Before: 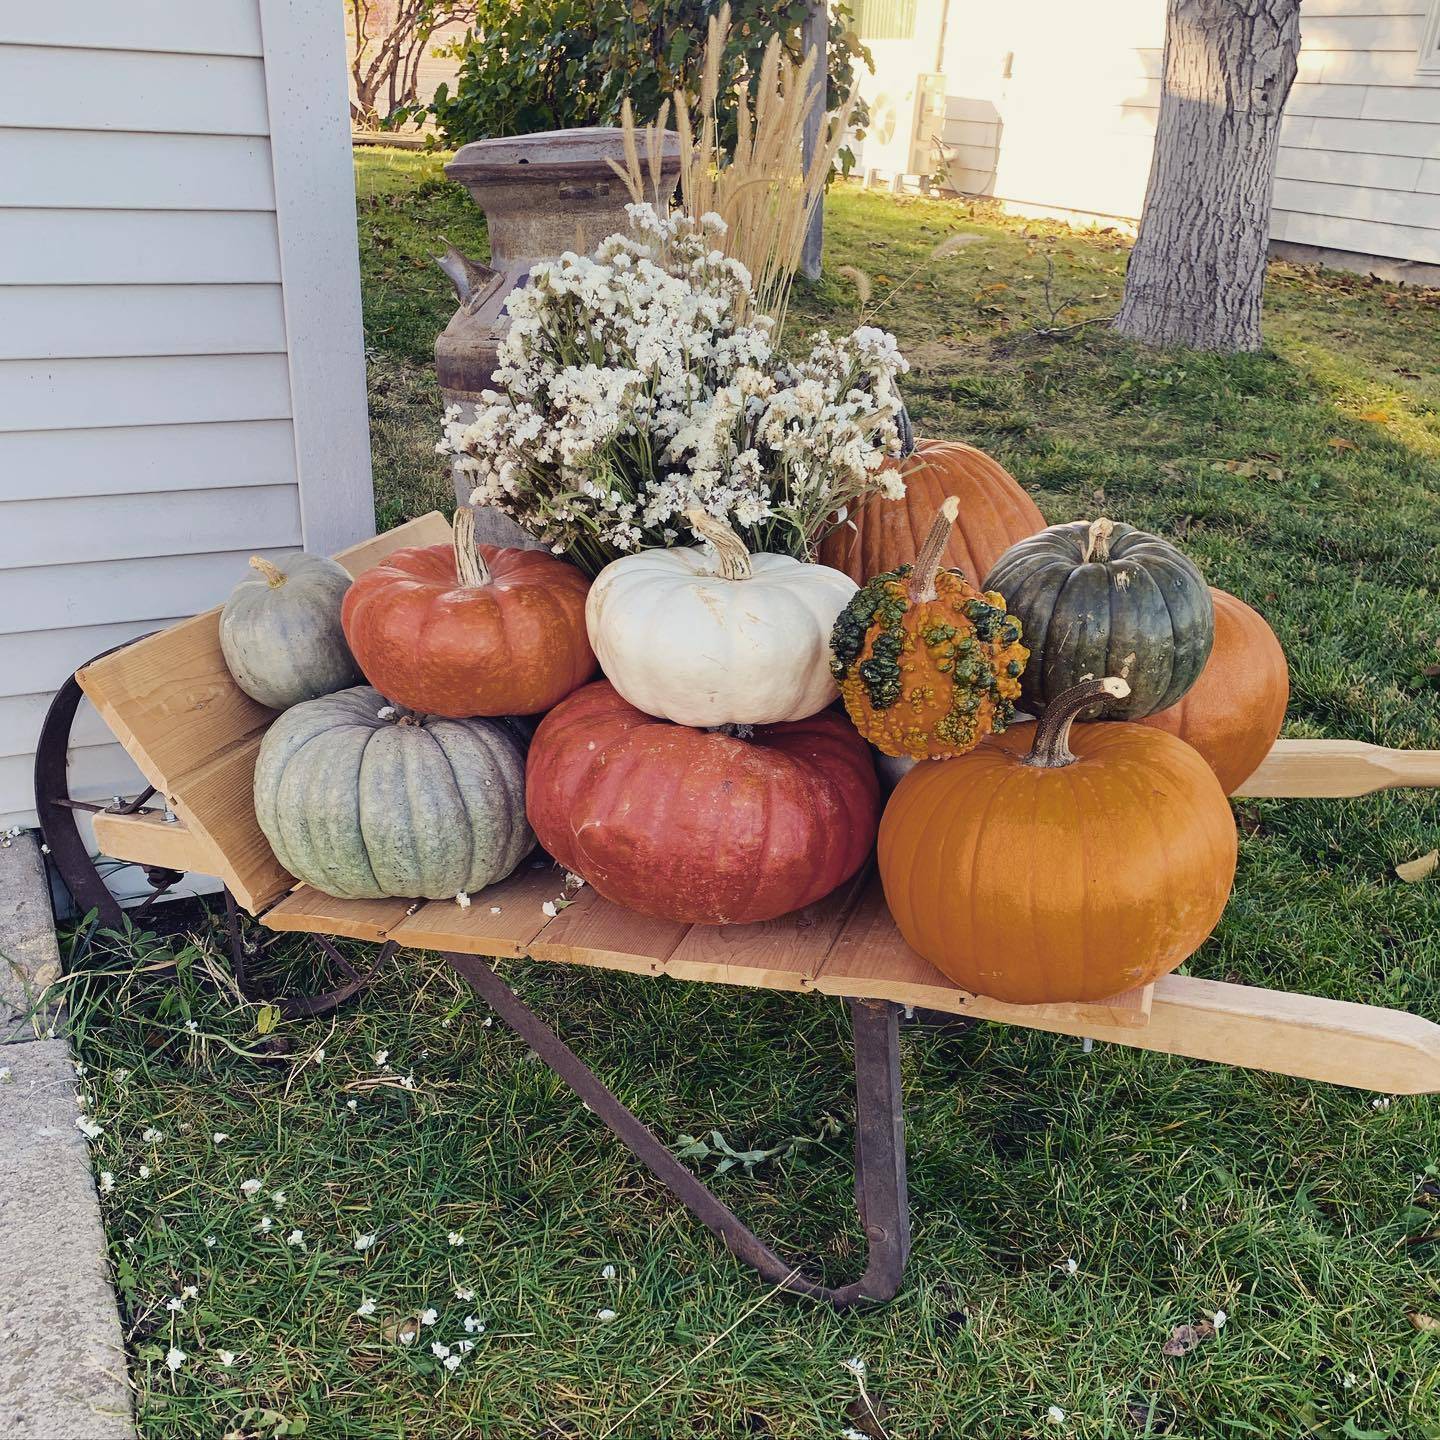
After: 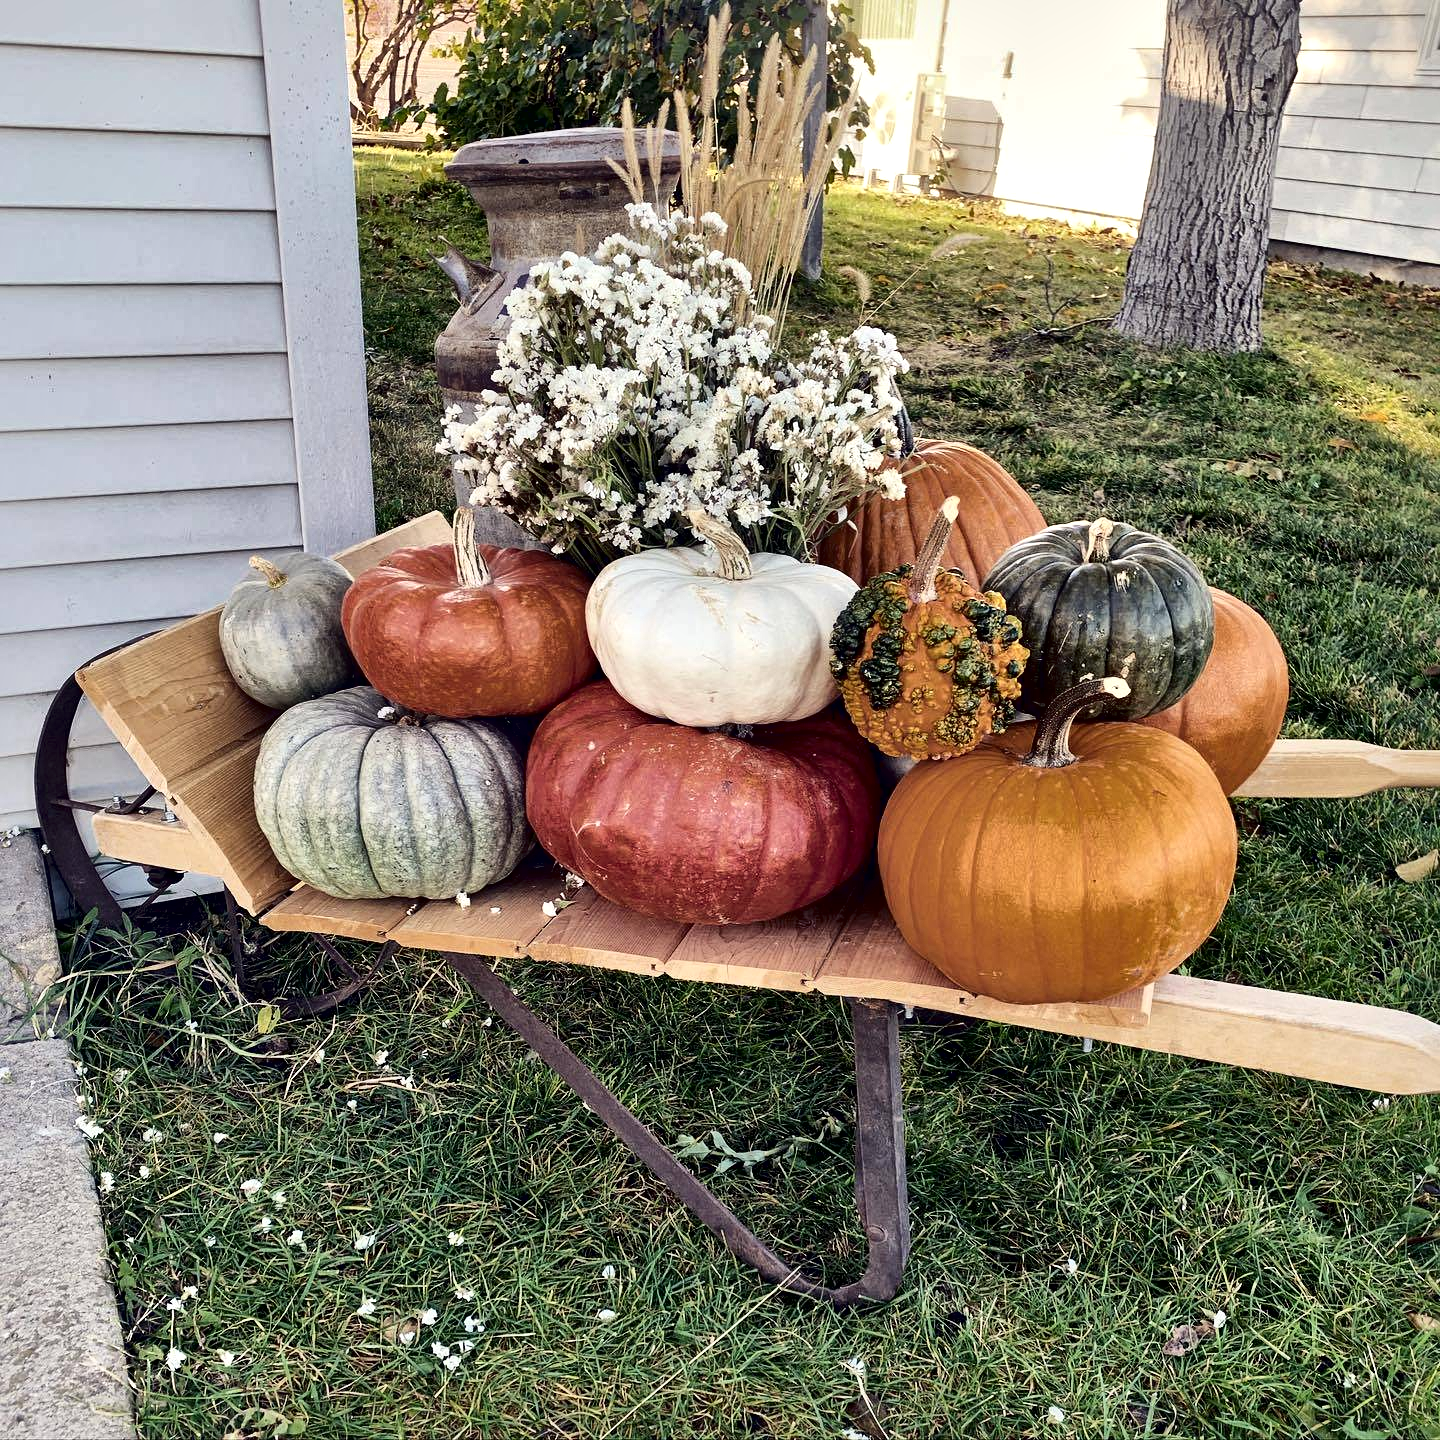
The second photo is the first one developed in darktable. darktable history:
local contrast: mode bilateral grid, contrast 43, coarseness 70, detail 215%, midtone range 0.2
